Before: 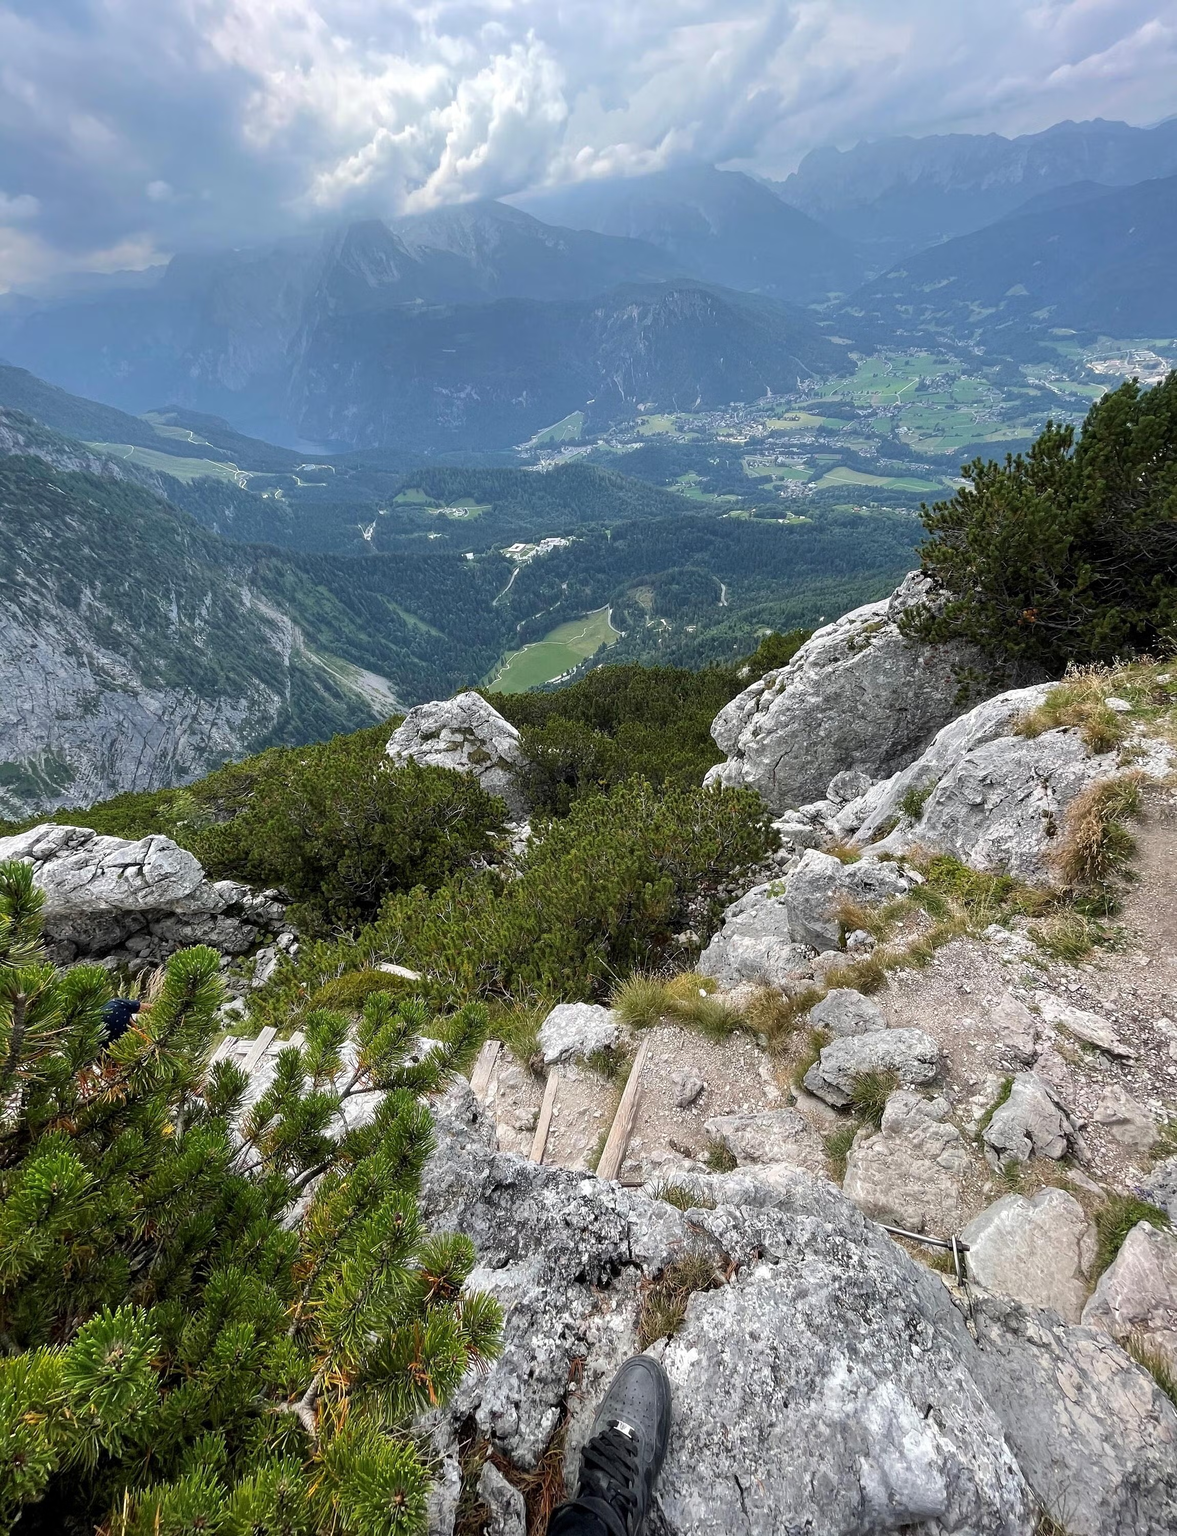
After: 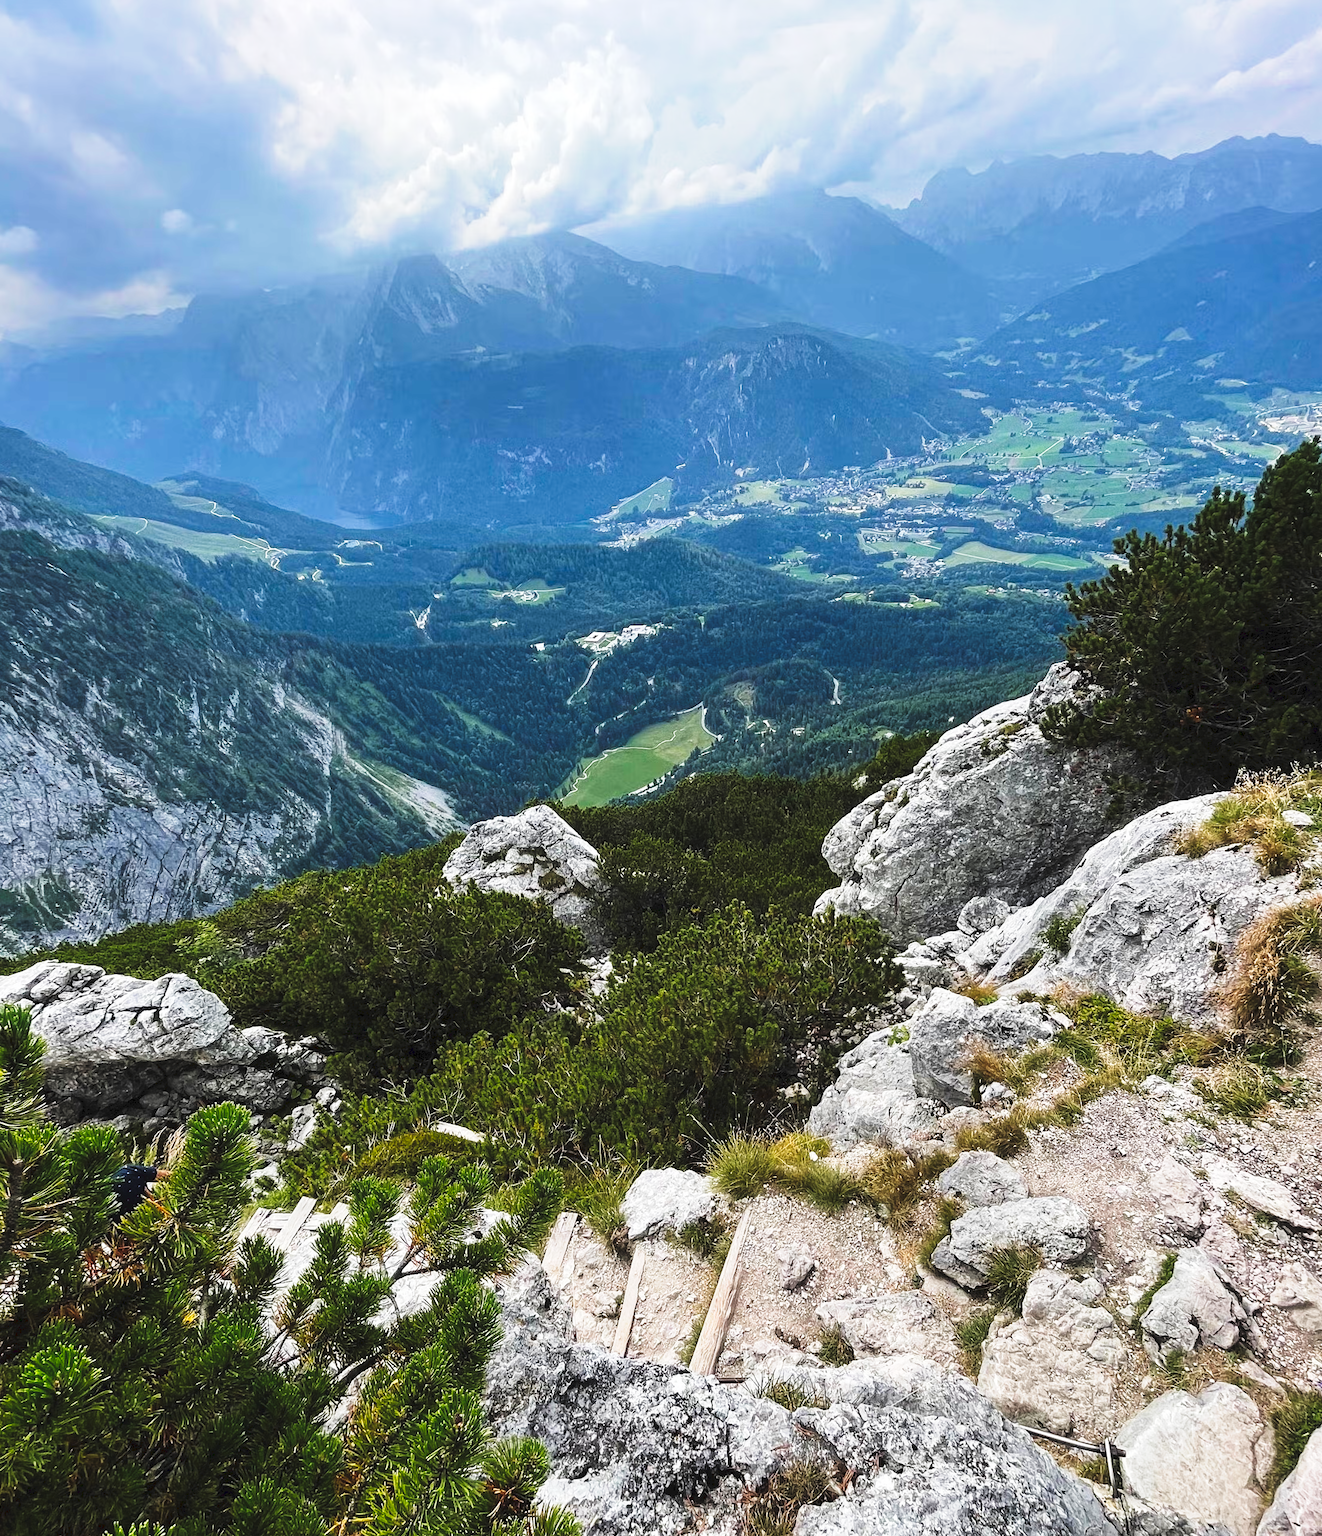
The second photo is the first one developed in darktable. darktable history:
crop and rotate: angle 0.153°, left 0.42%, right 2.953%, bottom 14.065%
tone curve: curves: ch0 [(0, 0) (0.003, 0.06) (0.011, 0.059) (0.025, 0.065) (0.044, 0.076) (0.069, 0.088) (0.1, 0.102) (0.136, 0.116) (0.177, 0.137) (0.224, 0.169) (0.277, 0.214) (0.335, 0.271) (0.399, 0.356) (0.468, 0.459) (0.543, 0.579) (0.623, 0.705) (0.709, 0.823) (0.801, 0.918) (0.898, 0.963) (1, 1)], preserve colors none
